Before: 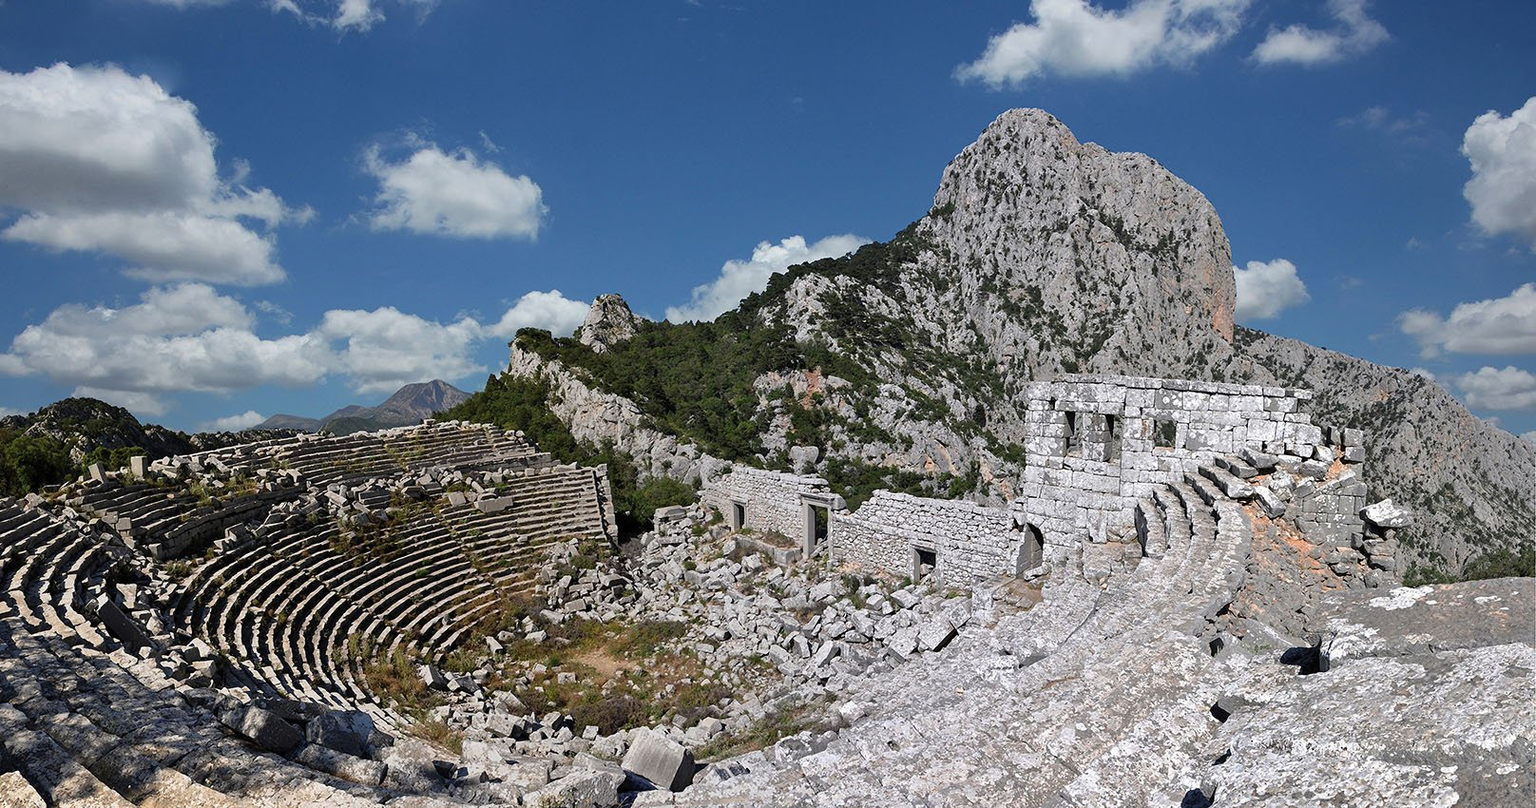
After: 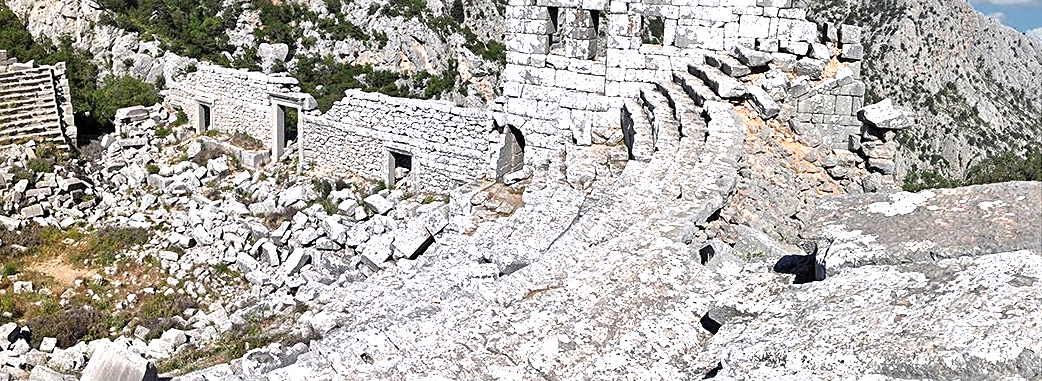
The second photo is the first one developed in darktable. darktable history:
shadows and highlights: shadows 32, highlights -32, soften with gaussian
crop and rotate: left 35.509%, top 50.238%, bottom 4.934%
exposure: exposure 1 EV, compensate highlight preservation false
sharpen: radius 2.529, amount 0.323
